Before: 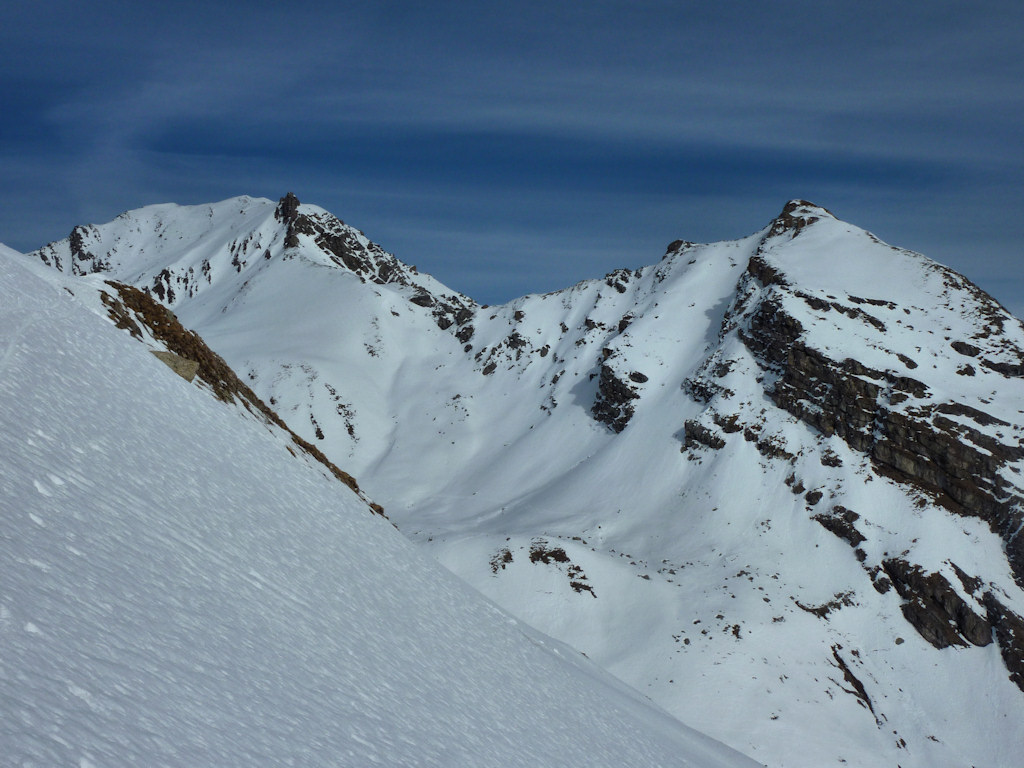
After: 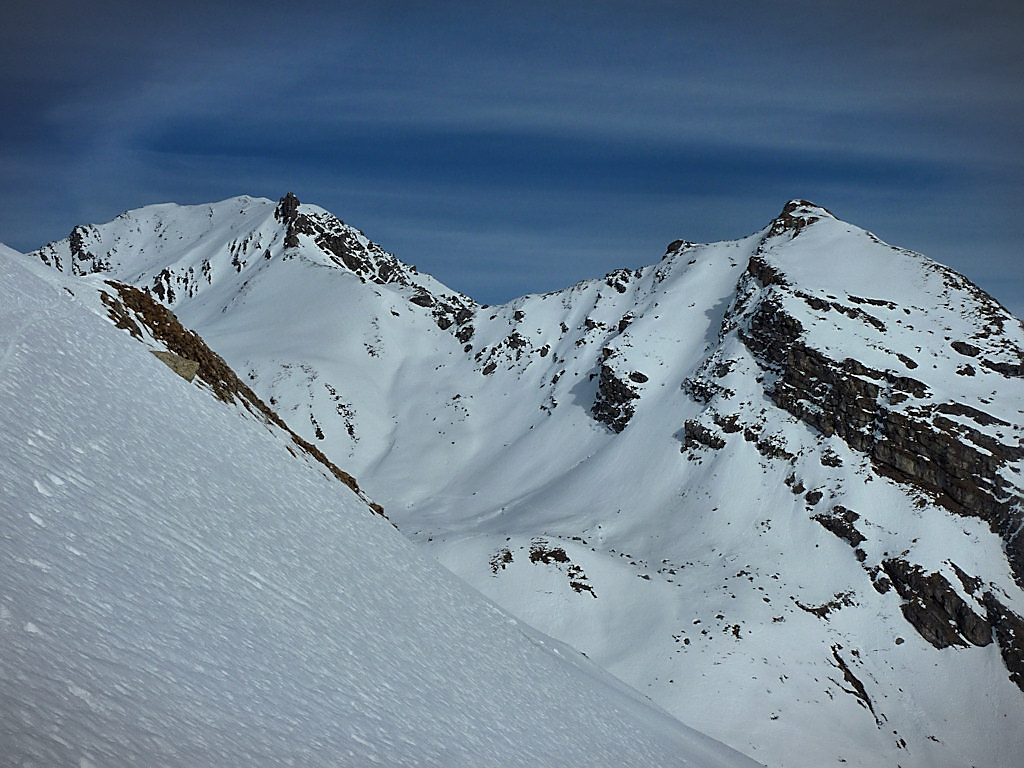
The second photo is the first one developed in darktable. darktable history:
sharpen: radius 1.388, amount 1.244, threshold 0.809
vignetting: fall-off start 100.73%, width/height ratio 1.306
